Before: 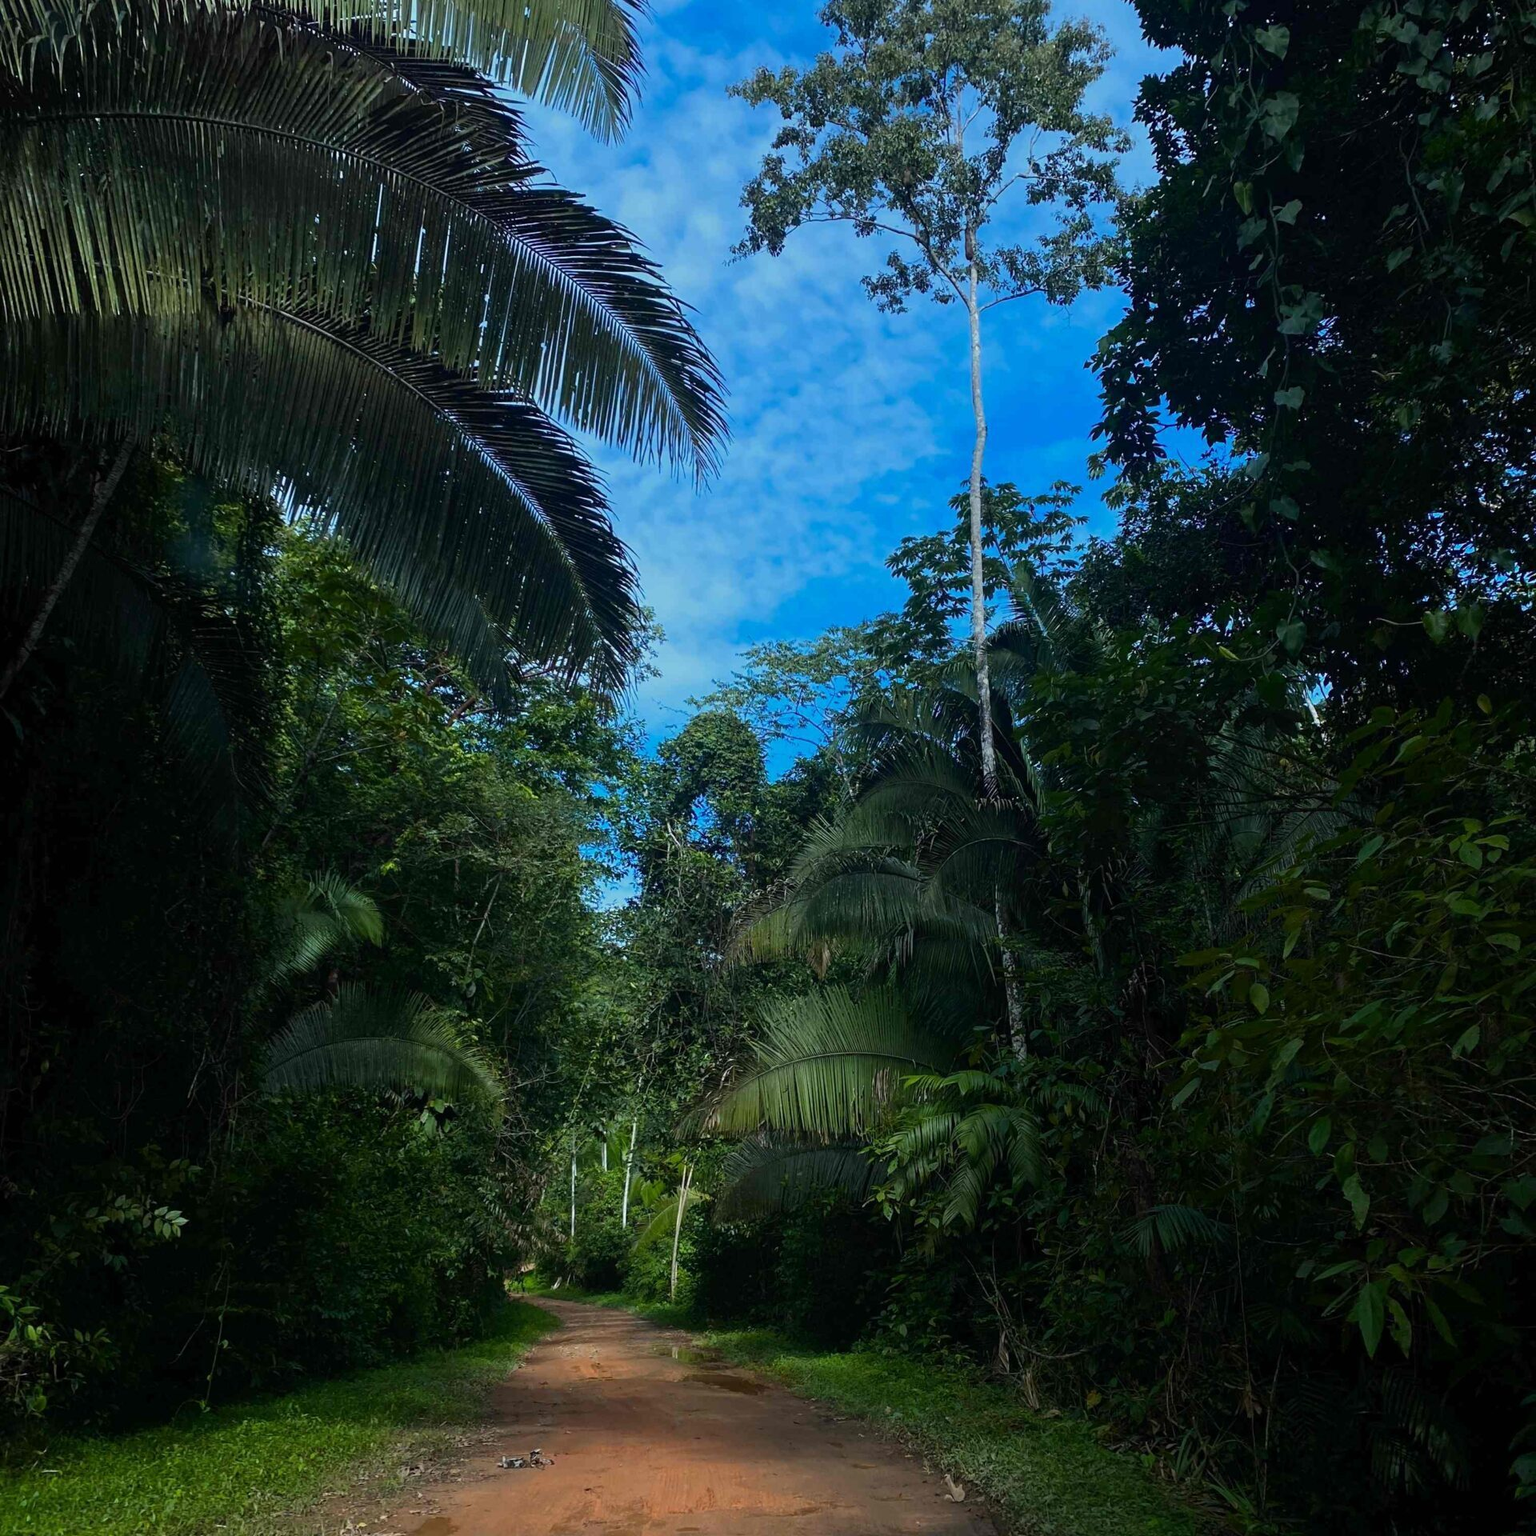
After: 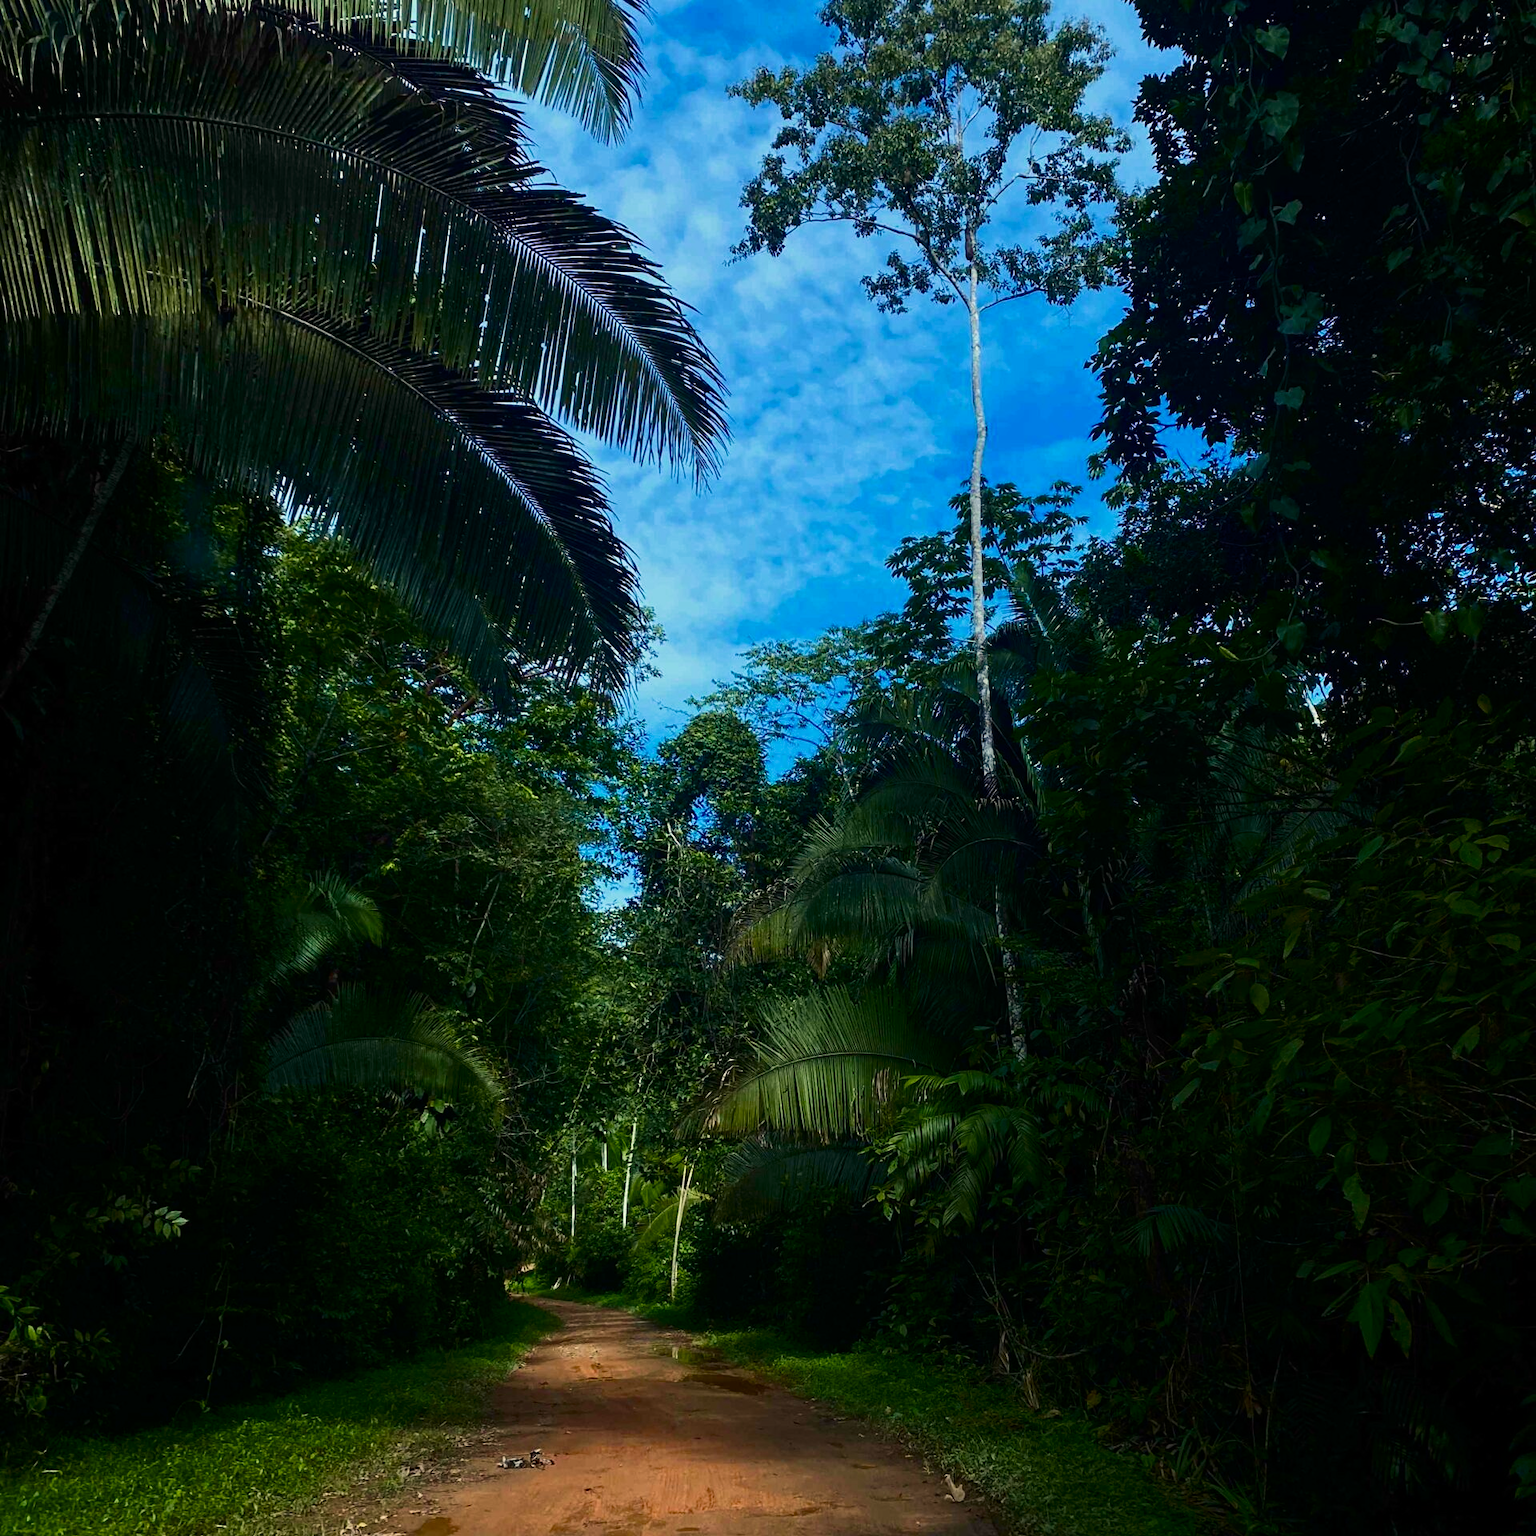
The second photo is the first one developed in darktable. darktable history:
velvia: on, module defaults
contrast brightness saturation: contrast 0.217
color balance rgb: shadows lift › luminance -19.919%, highlights gain › chroma 3.095%, highlights gain › hue 77.69°, perceptual saturation grading › global saturation 20%, perceptual saturation grading › highlights -24.833%, perceptual saturation grading › shadows 24.815%
